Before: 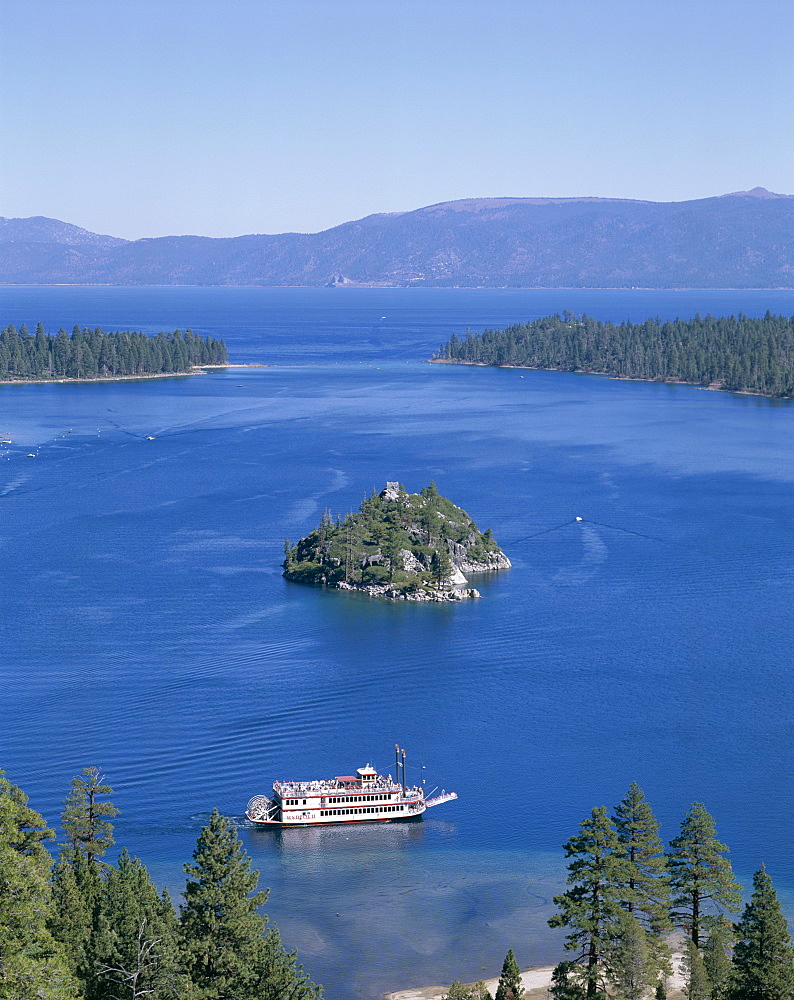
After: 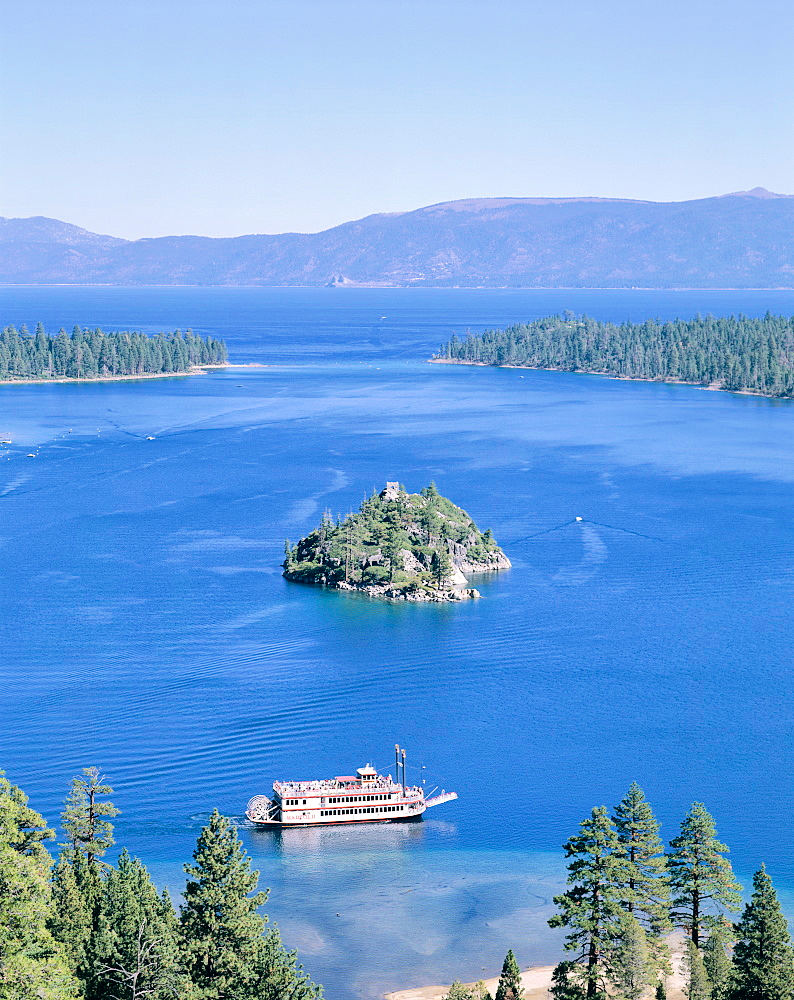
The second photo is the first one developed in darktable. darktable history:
local contrast: mode bilateral grid, contrast 19, coarseness 50, detail 128%, midtone range 0.2
tone equalizer: -7 EV 0.151 EV, -6 EV 0.575 EV, -5 EV 1.17 EV, -4 EV 1.34 EV, -3 EV 1.16 EV, -2 EV 0.6 EV, -1 EV 0.151 EV, edges refinement/feathering 500, mask exposure compensation -1.57 EV, preserve details no
color correction: highlights a* 2.85, highlights b* 5, shadows a* -2.7, shadows b* -4.89, saturation 0.824
